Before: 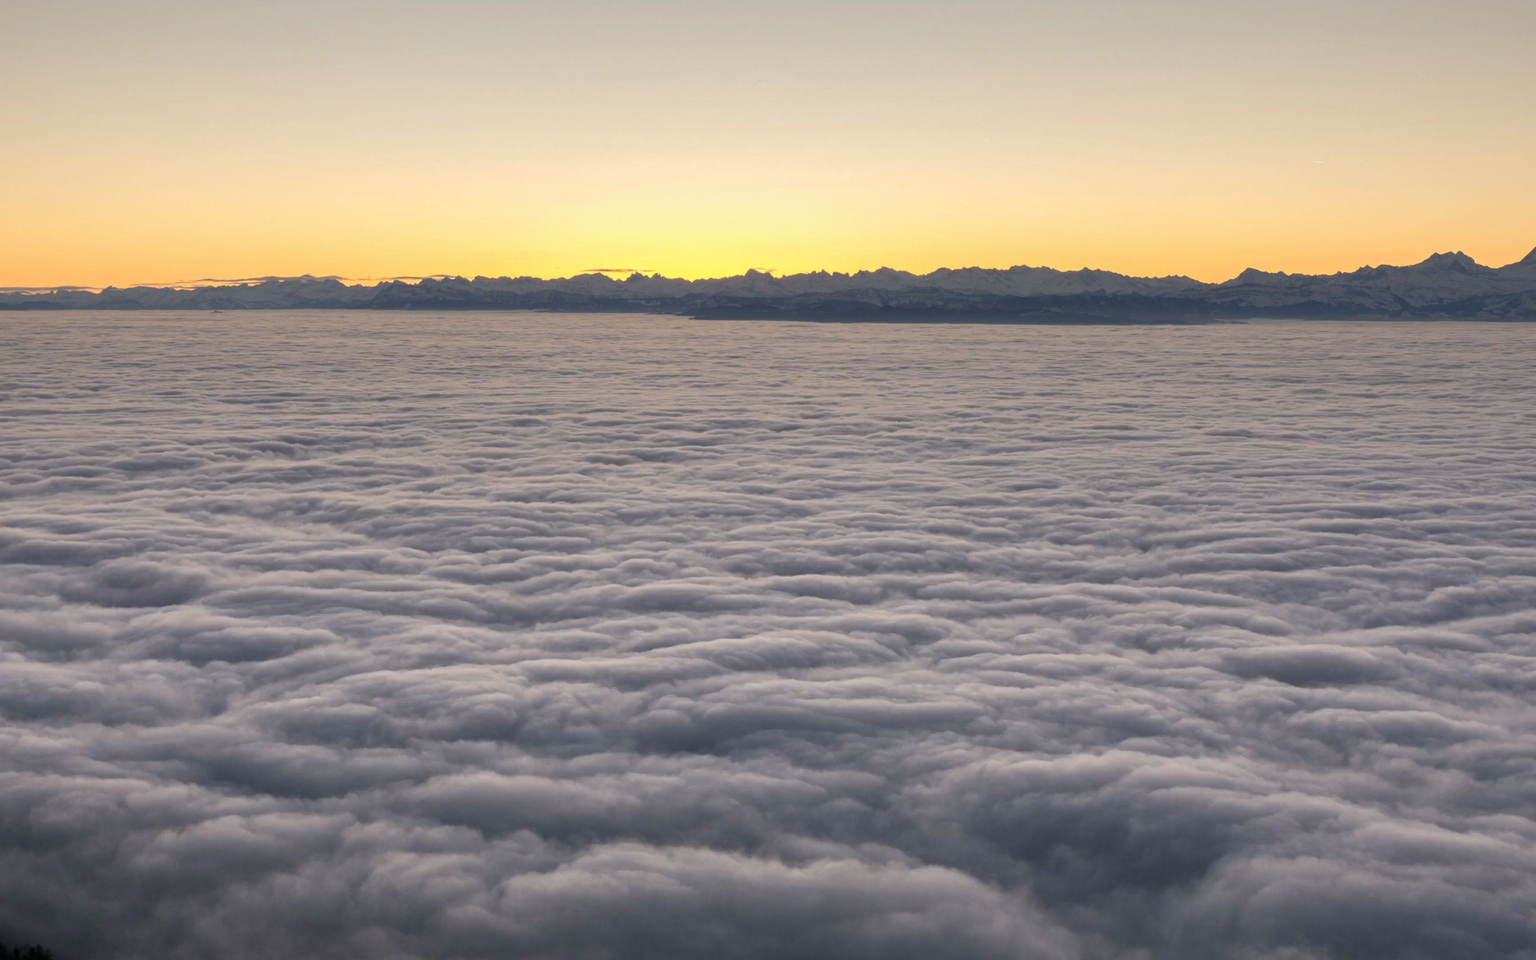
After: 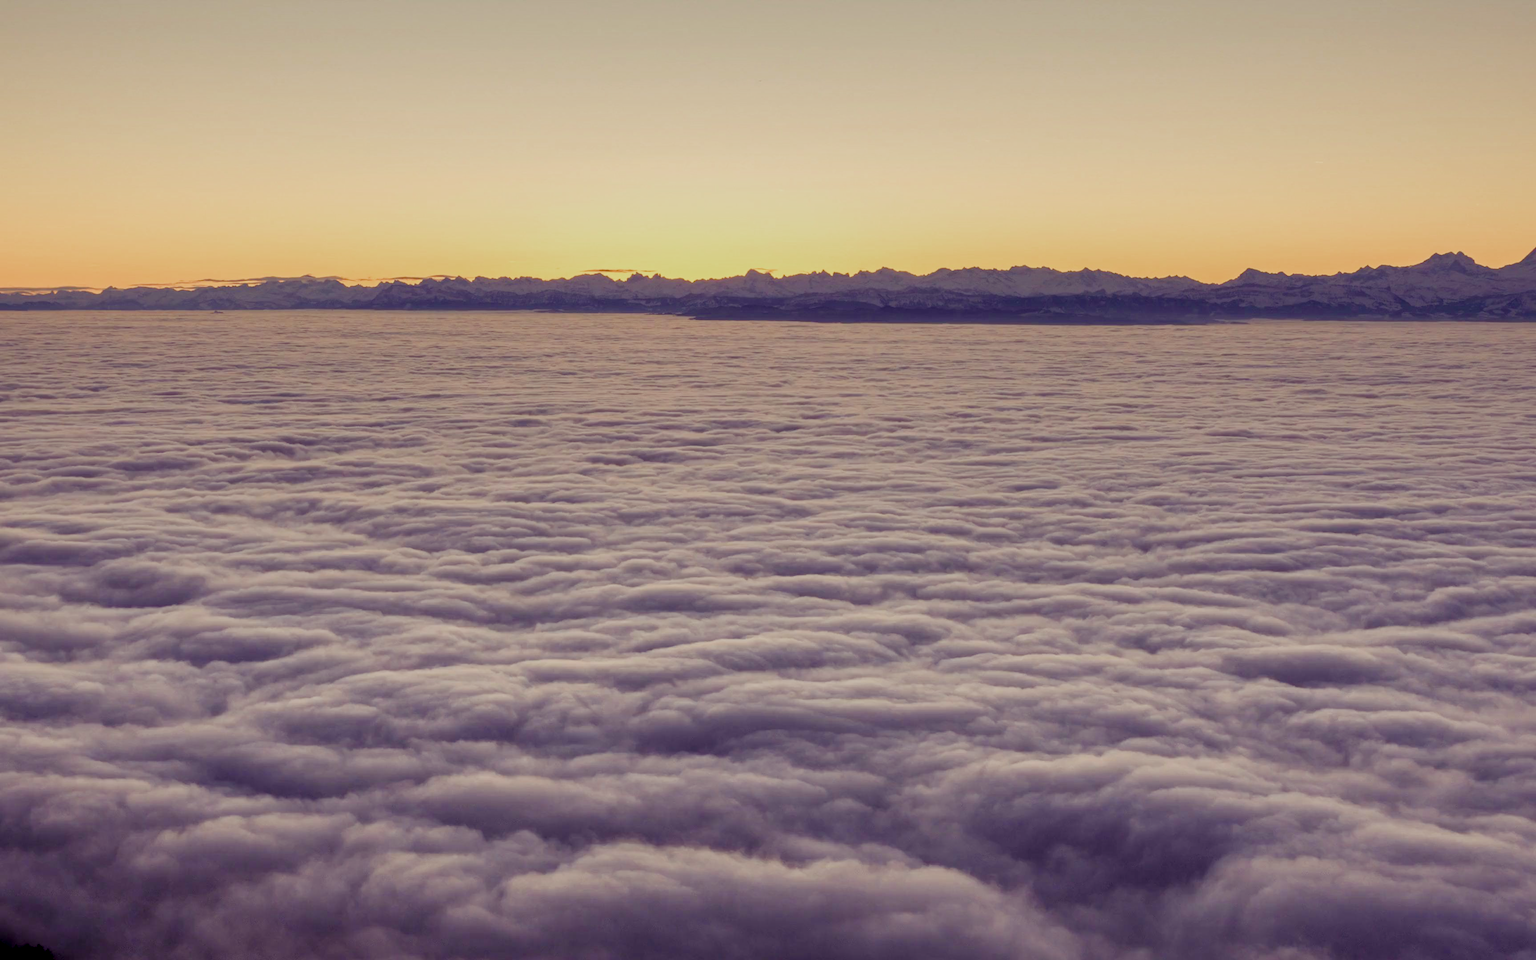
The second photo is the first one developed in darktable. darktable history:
local contrast: on, module defaults
color balance rgb: shadows lift › luminance -21.66%, shadows lift › chroma 8.98%, shadows lift › hue 283.37°, power › chroma 1.05%, power › hue 25.59°, highlights gain › luminance 6.08%, highlights gain › chroma 2.55%, highlights gain › hue 90°, global offset › luminance -0.87%, perceptual saturation grading › global saturation 25%, perceptual saturation grading › highlights -28.39%, perceptual saturation grading › shadows 33.98%
filmic rgb: black relative exposure -13 EV, threshold 3 EV, target white luminance 85%, hardness 6.3, latitude 42.11%, contrast 0.858, shadows ↔ highlights balance 8.63%, color science v4 (2020), enable highlight reconstruction true
